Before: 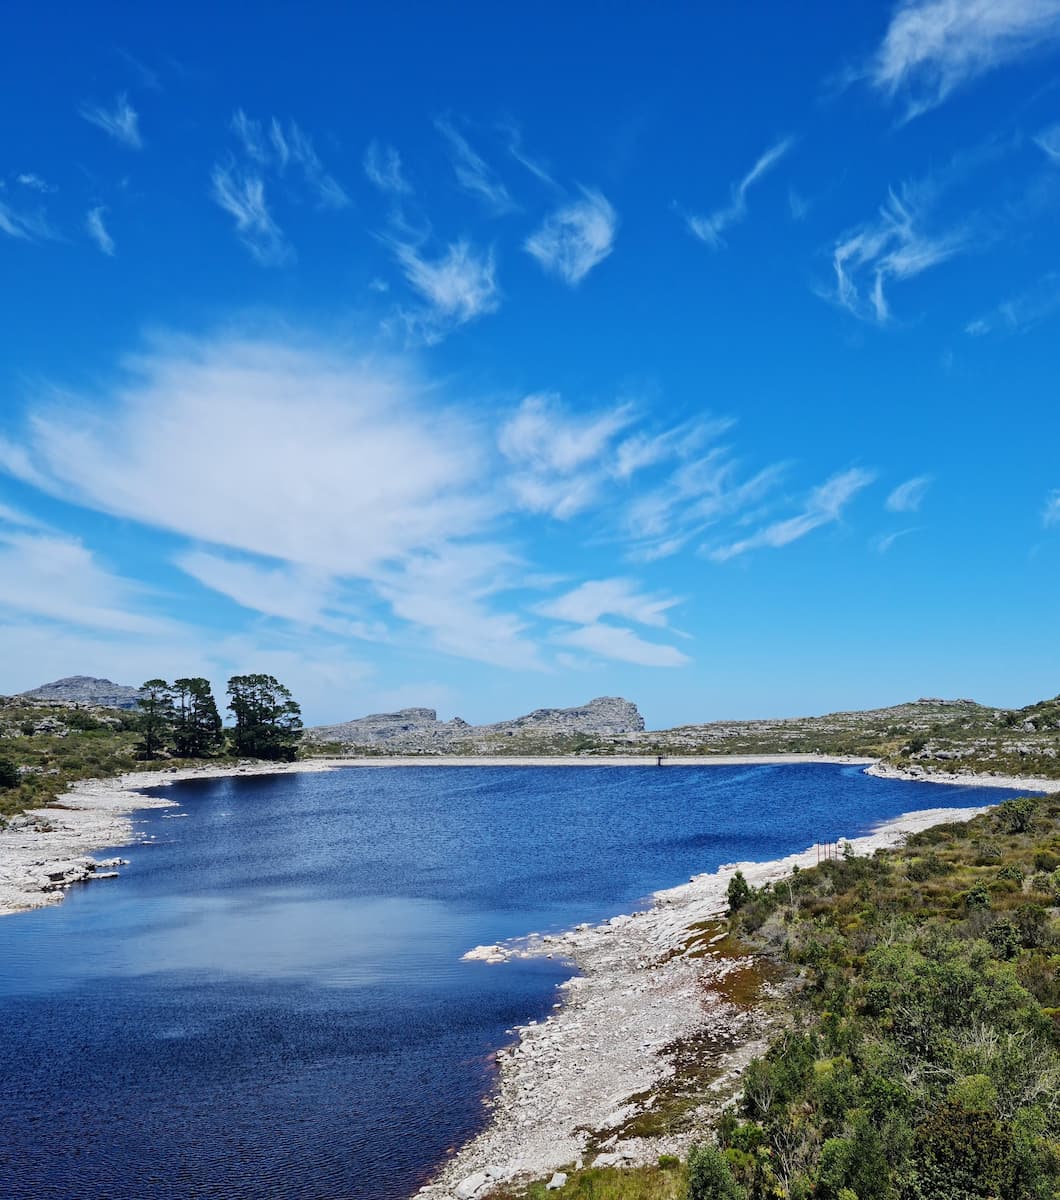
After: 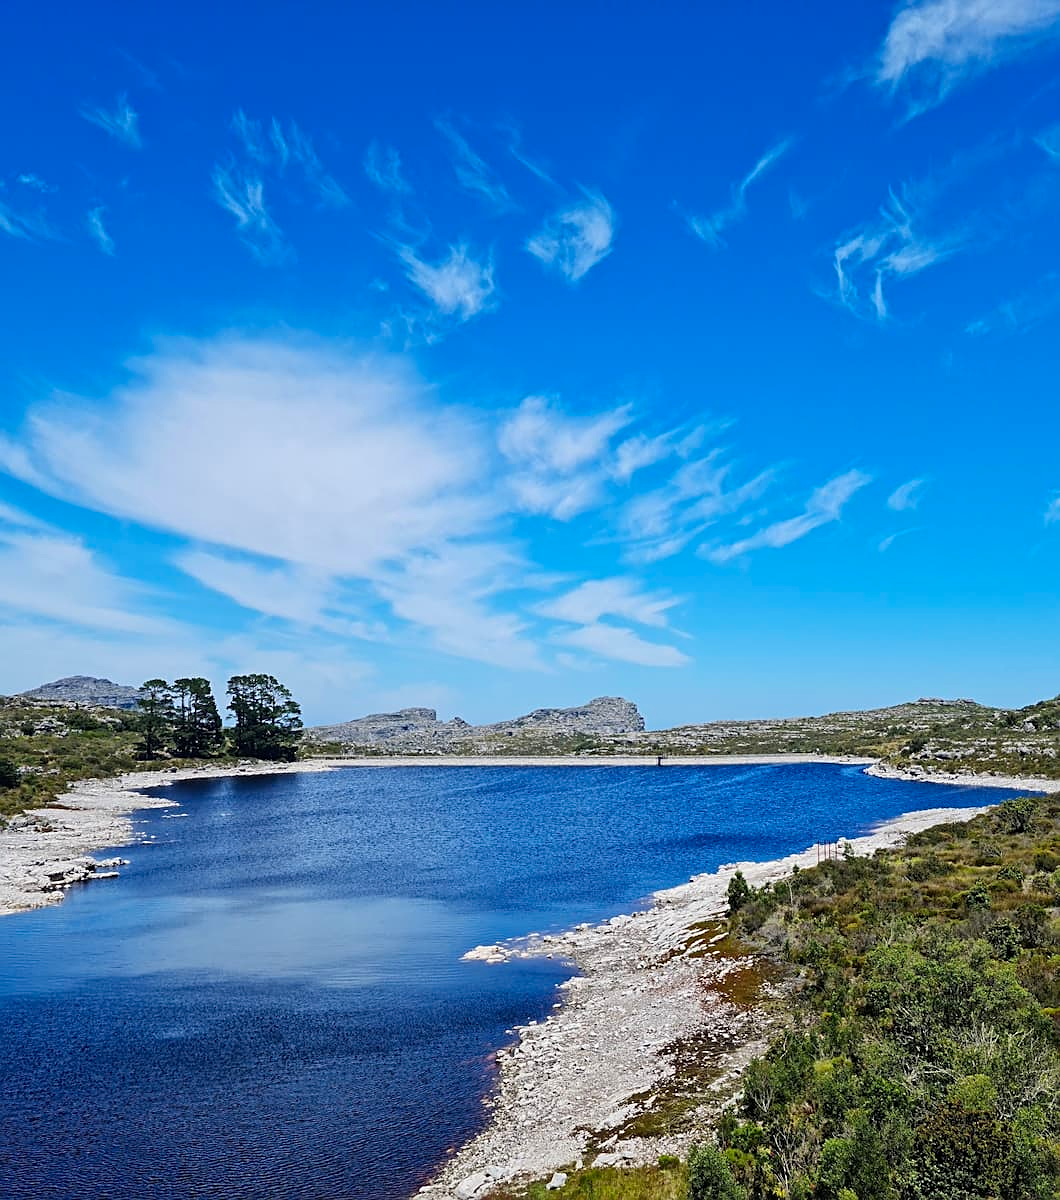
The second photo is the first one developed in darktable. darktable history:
sharpen: on, module defaults
contrast brightness saturation: saturation 0.179
